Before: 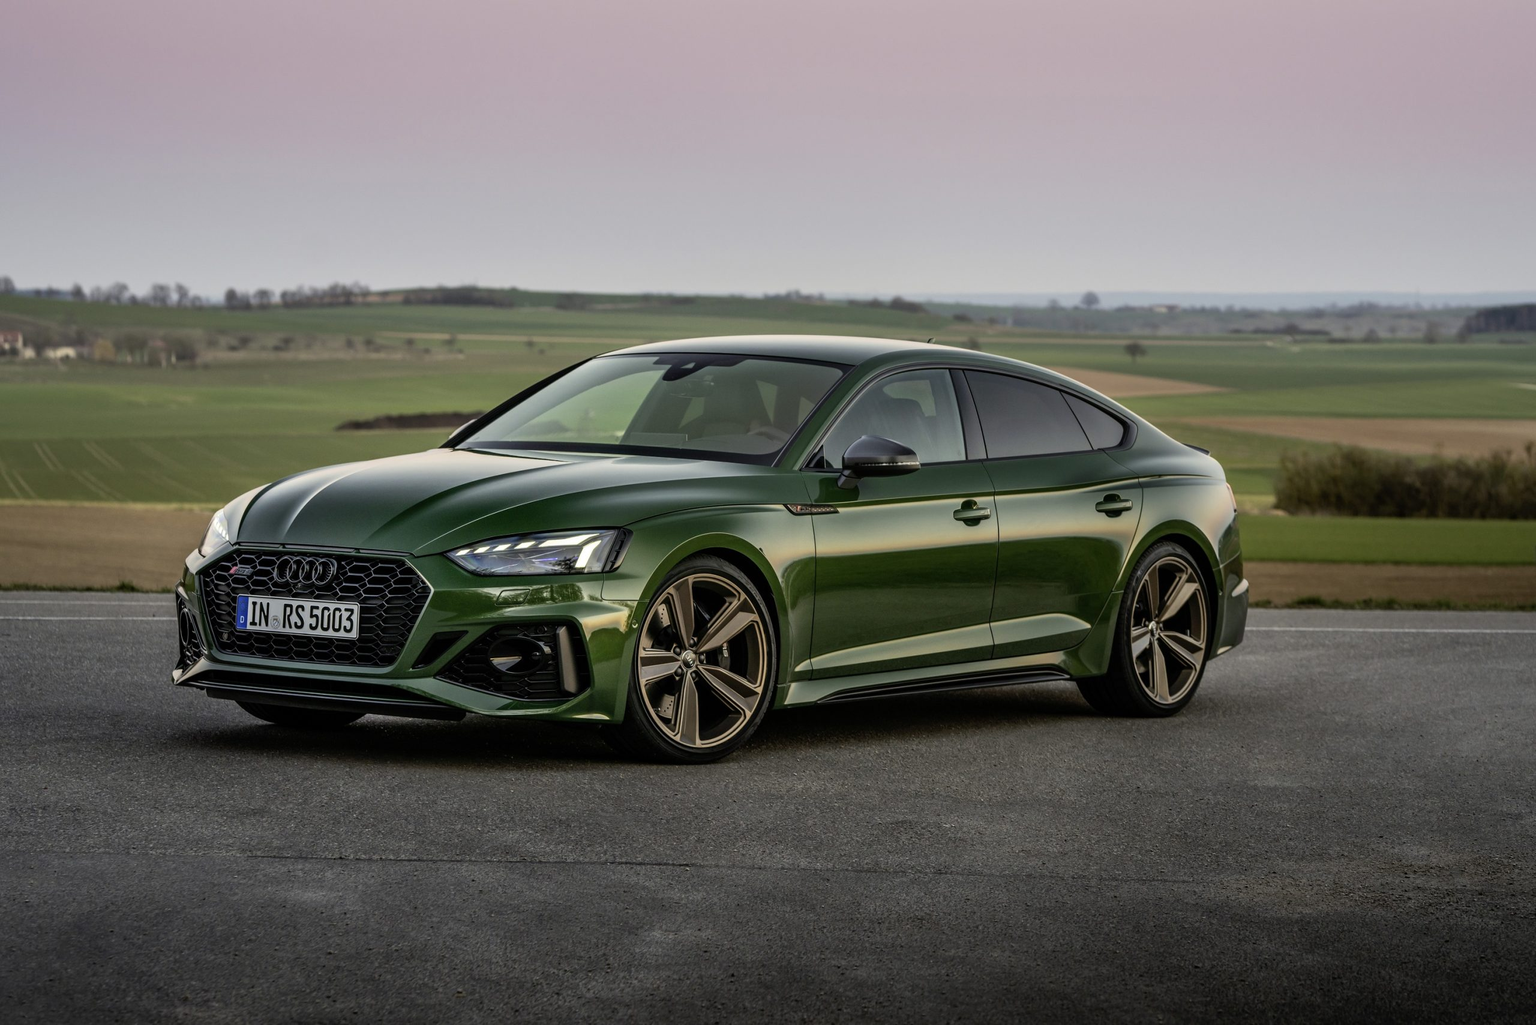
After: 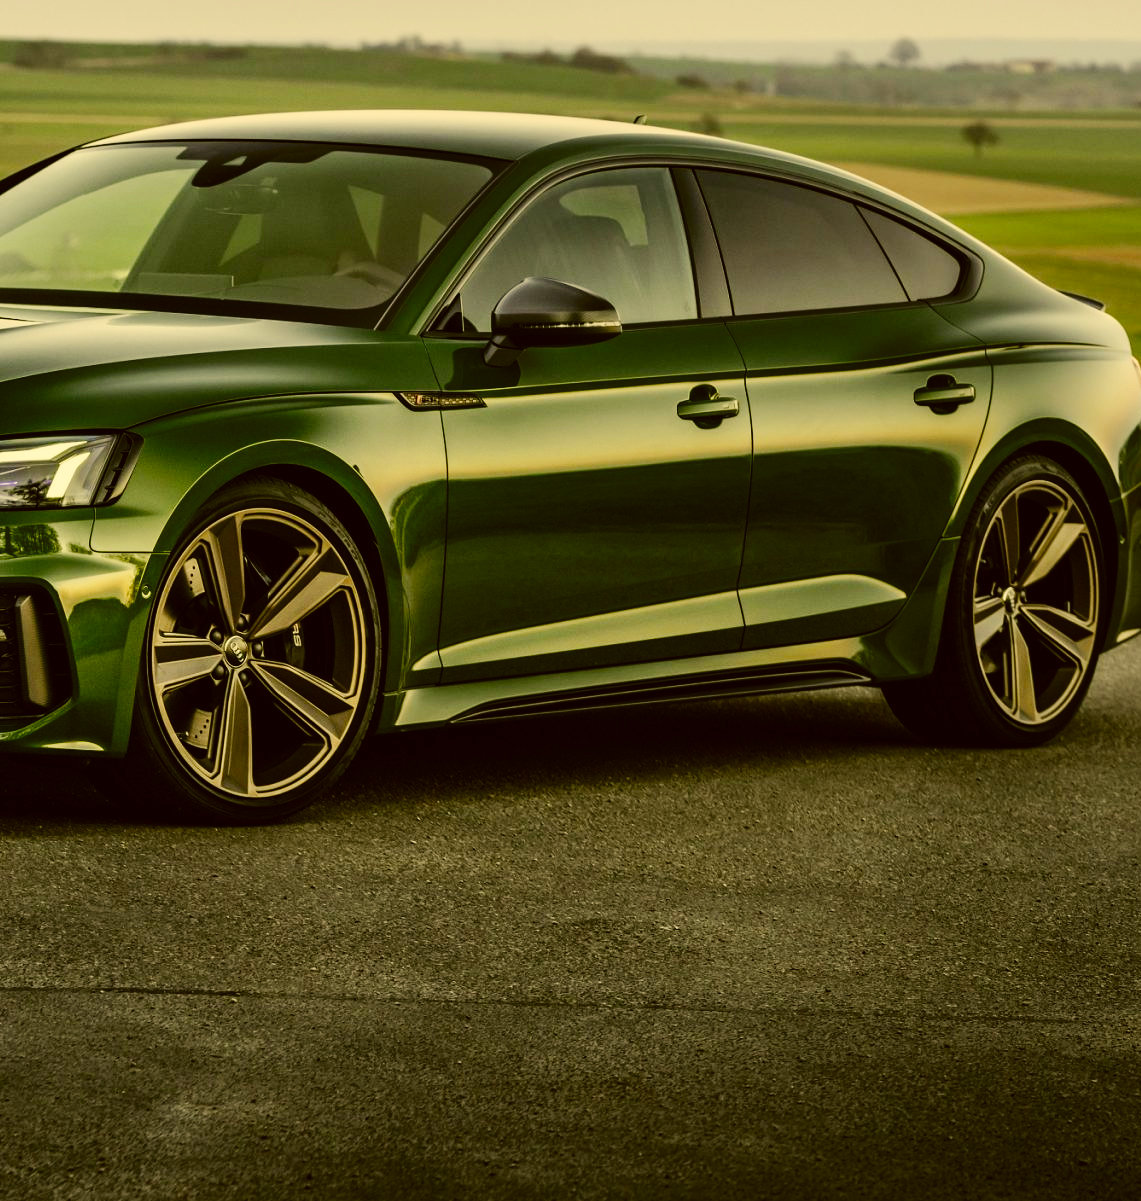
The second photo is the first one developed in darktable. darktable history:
color correction: highlights a* 0.169, highlights b* 28.95, shadows a* -0.317, shadows b* 21.65
base curve: curves: ch0 [(0, 0) (0.036, 0.025) (0.121, 0.166) (0.206, 0.329) (0.605, 0.79) (1, 1)], preserve colors none
crop: left 35.636%, top 26.264%, right 19.777%, bottom 3.419%
exposure: exposure -0.153 EV, compensate highlight preservation false
